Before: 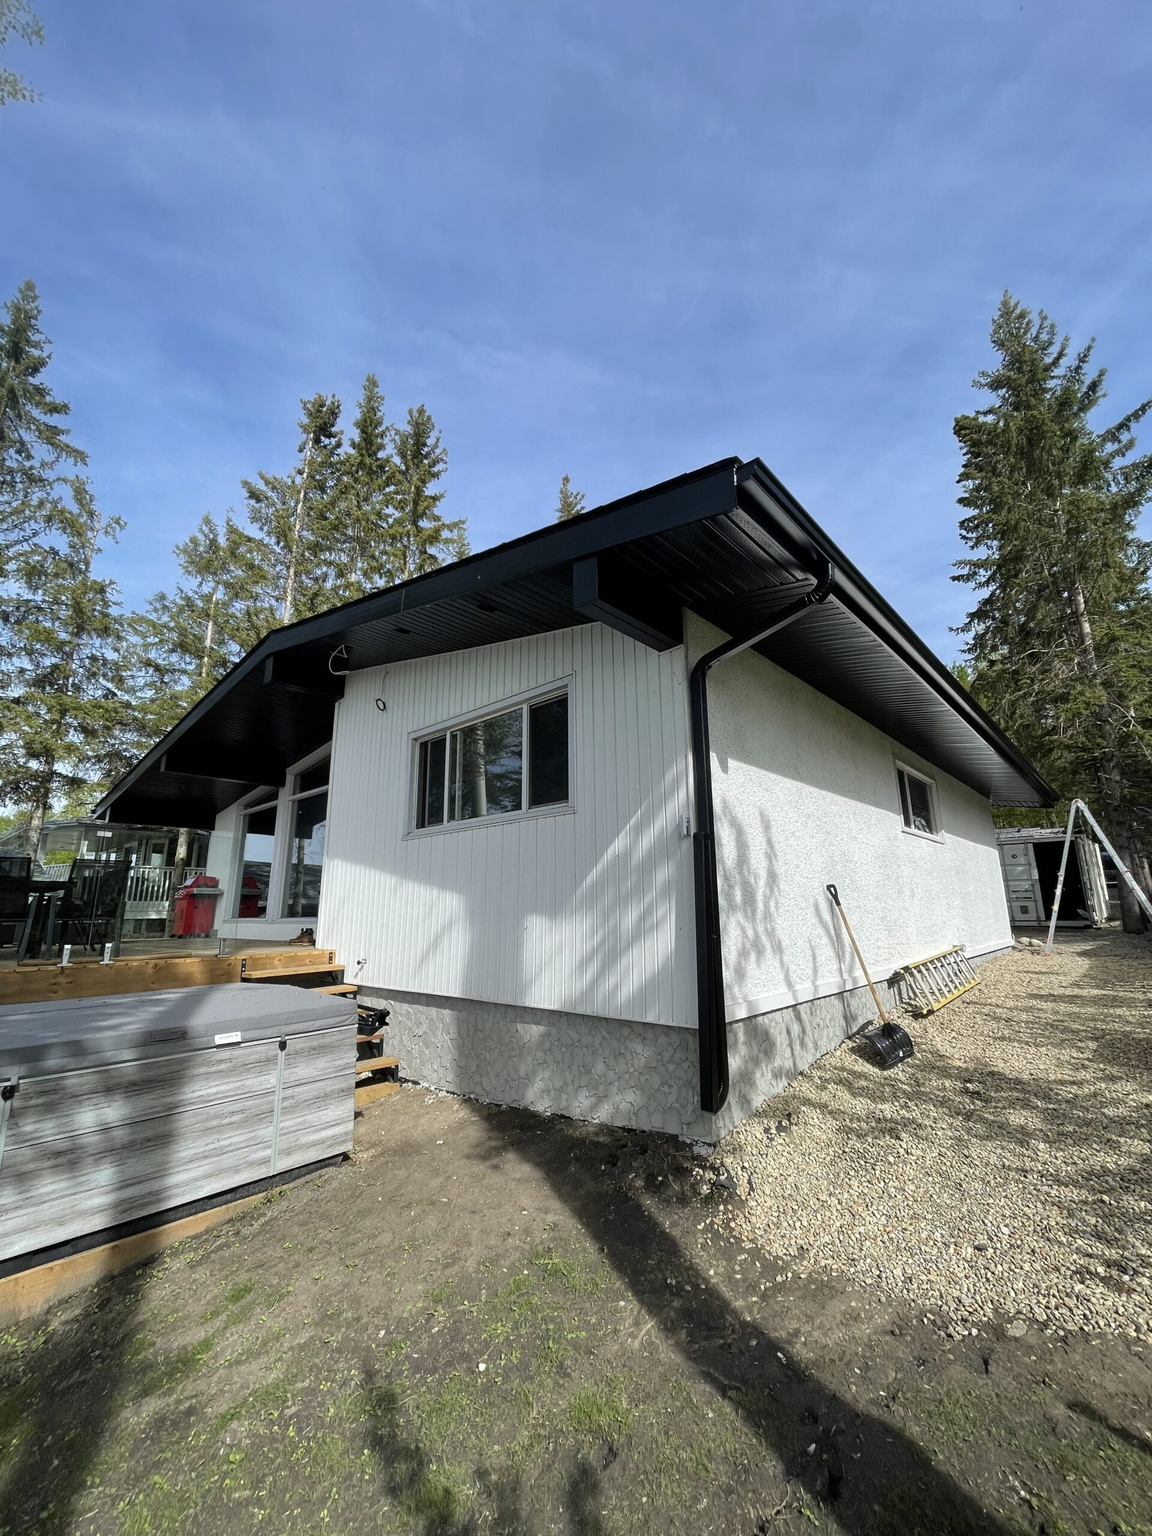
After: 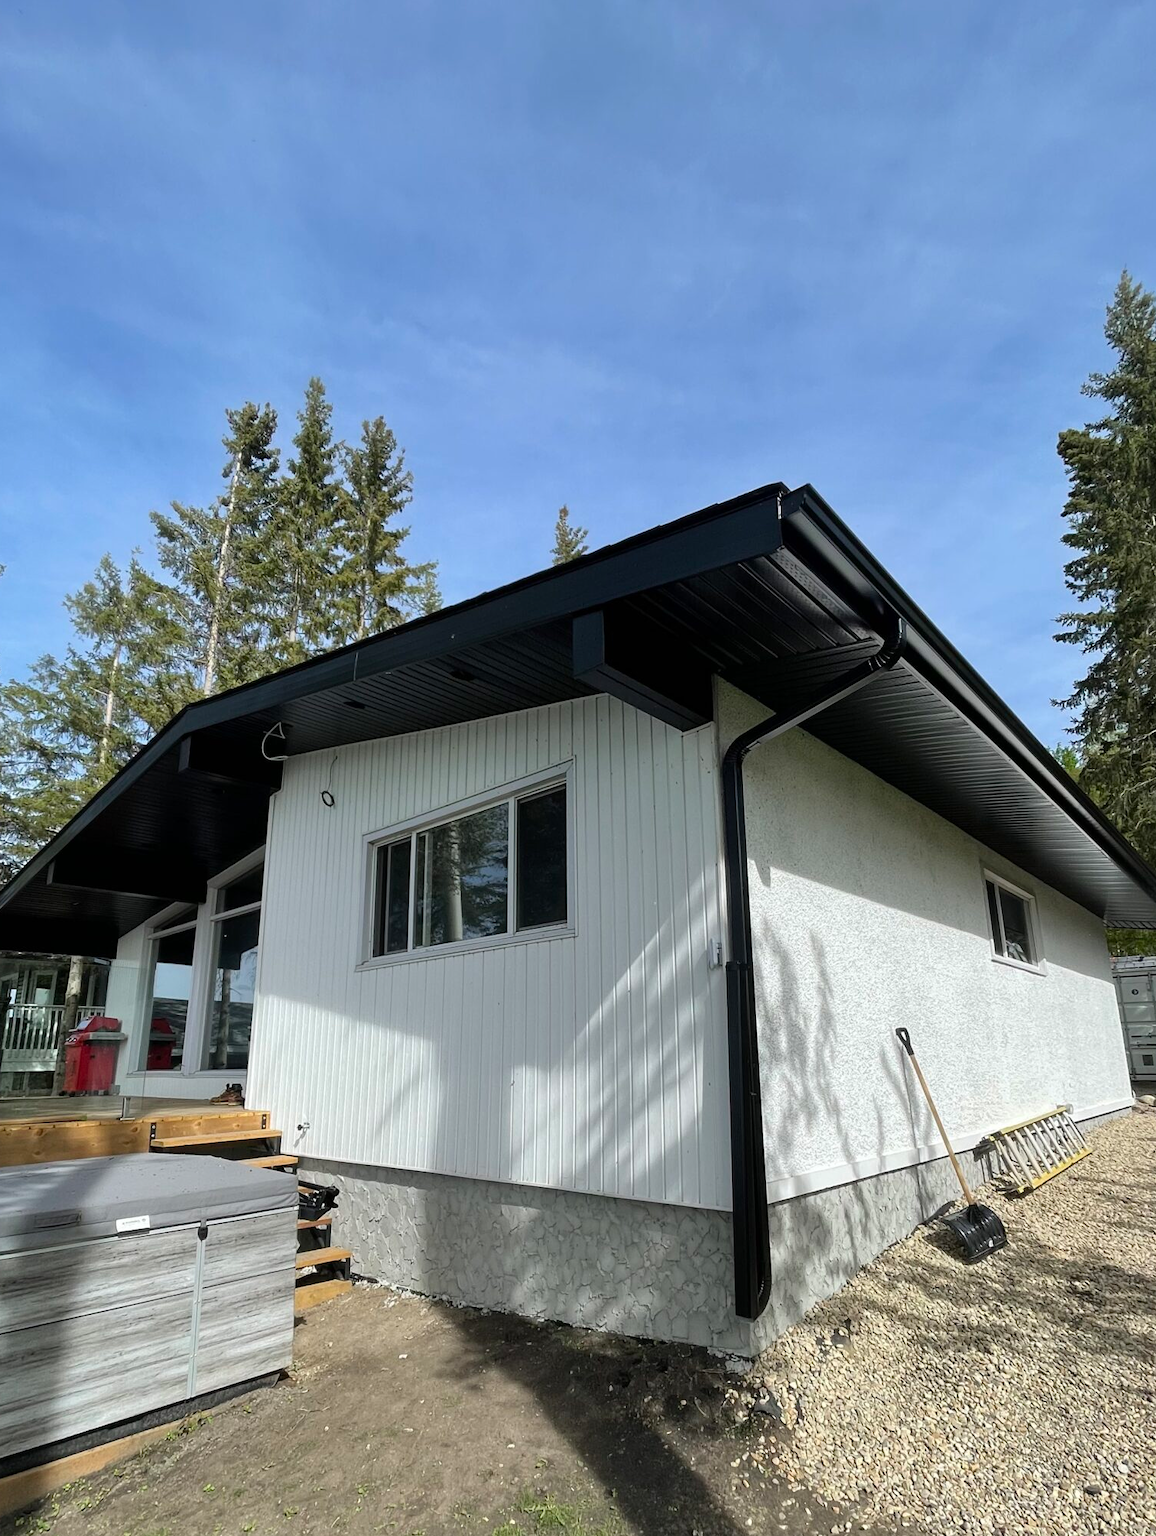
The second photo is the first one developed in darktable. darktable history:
crop and rotate: left 10.733%, top 5.087%, right 10.455%, bottom 16.419%
